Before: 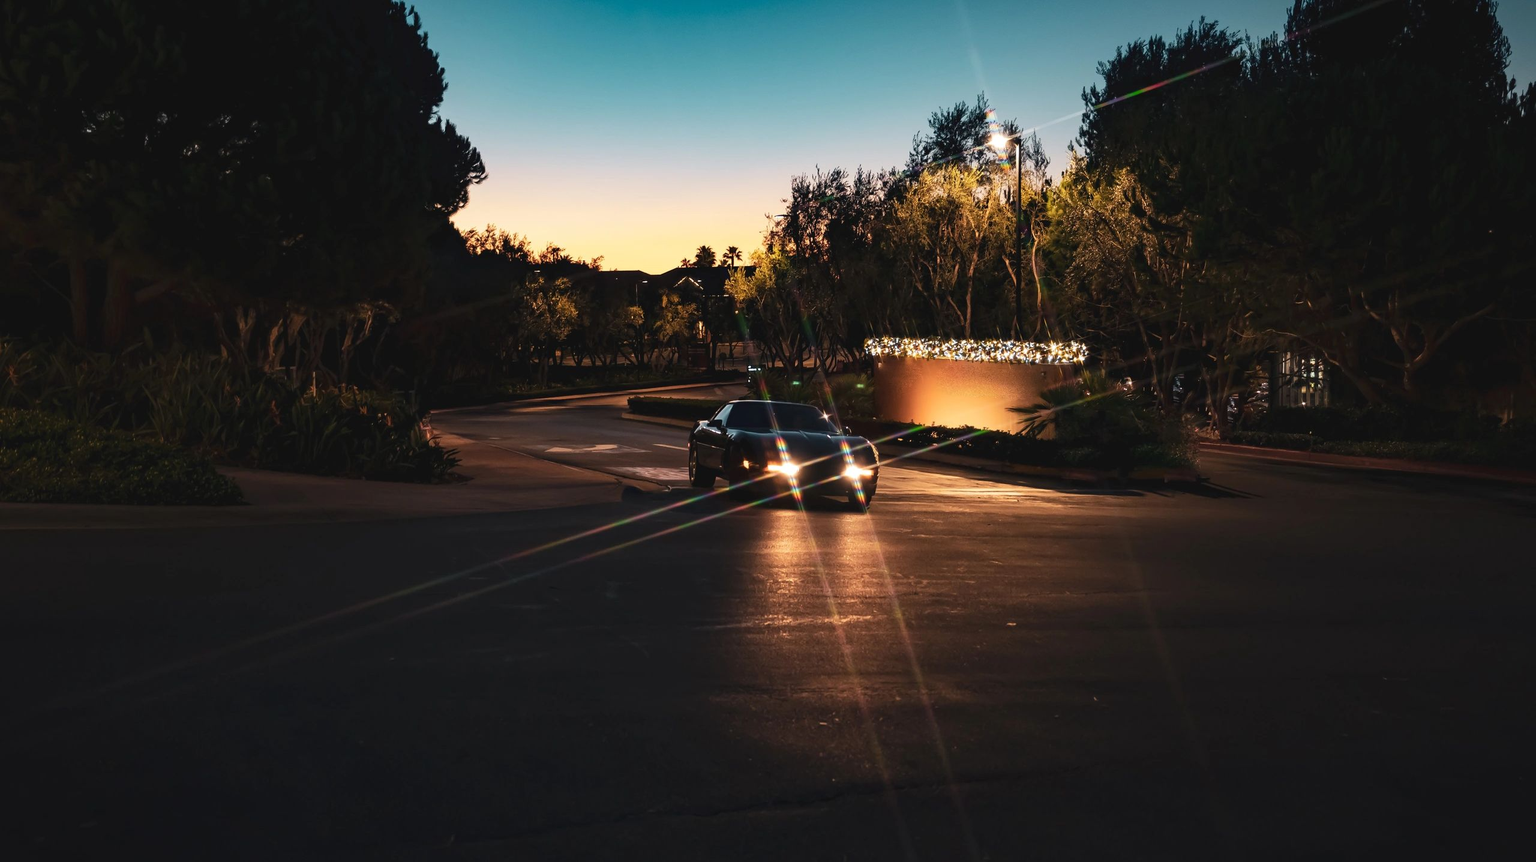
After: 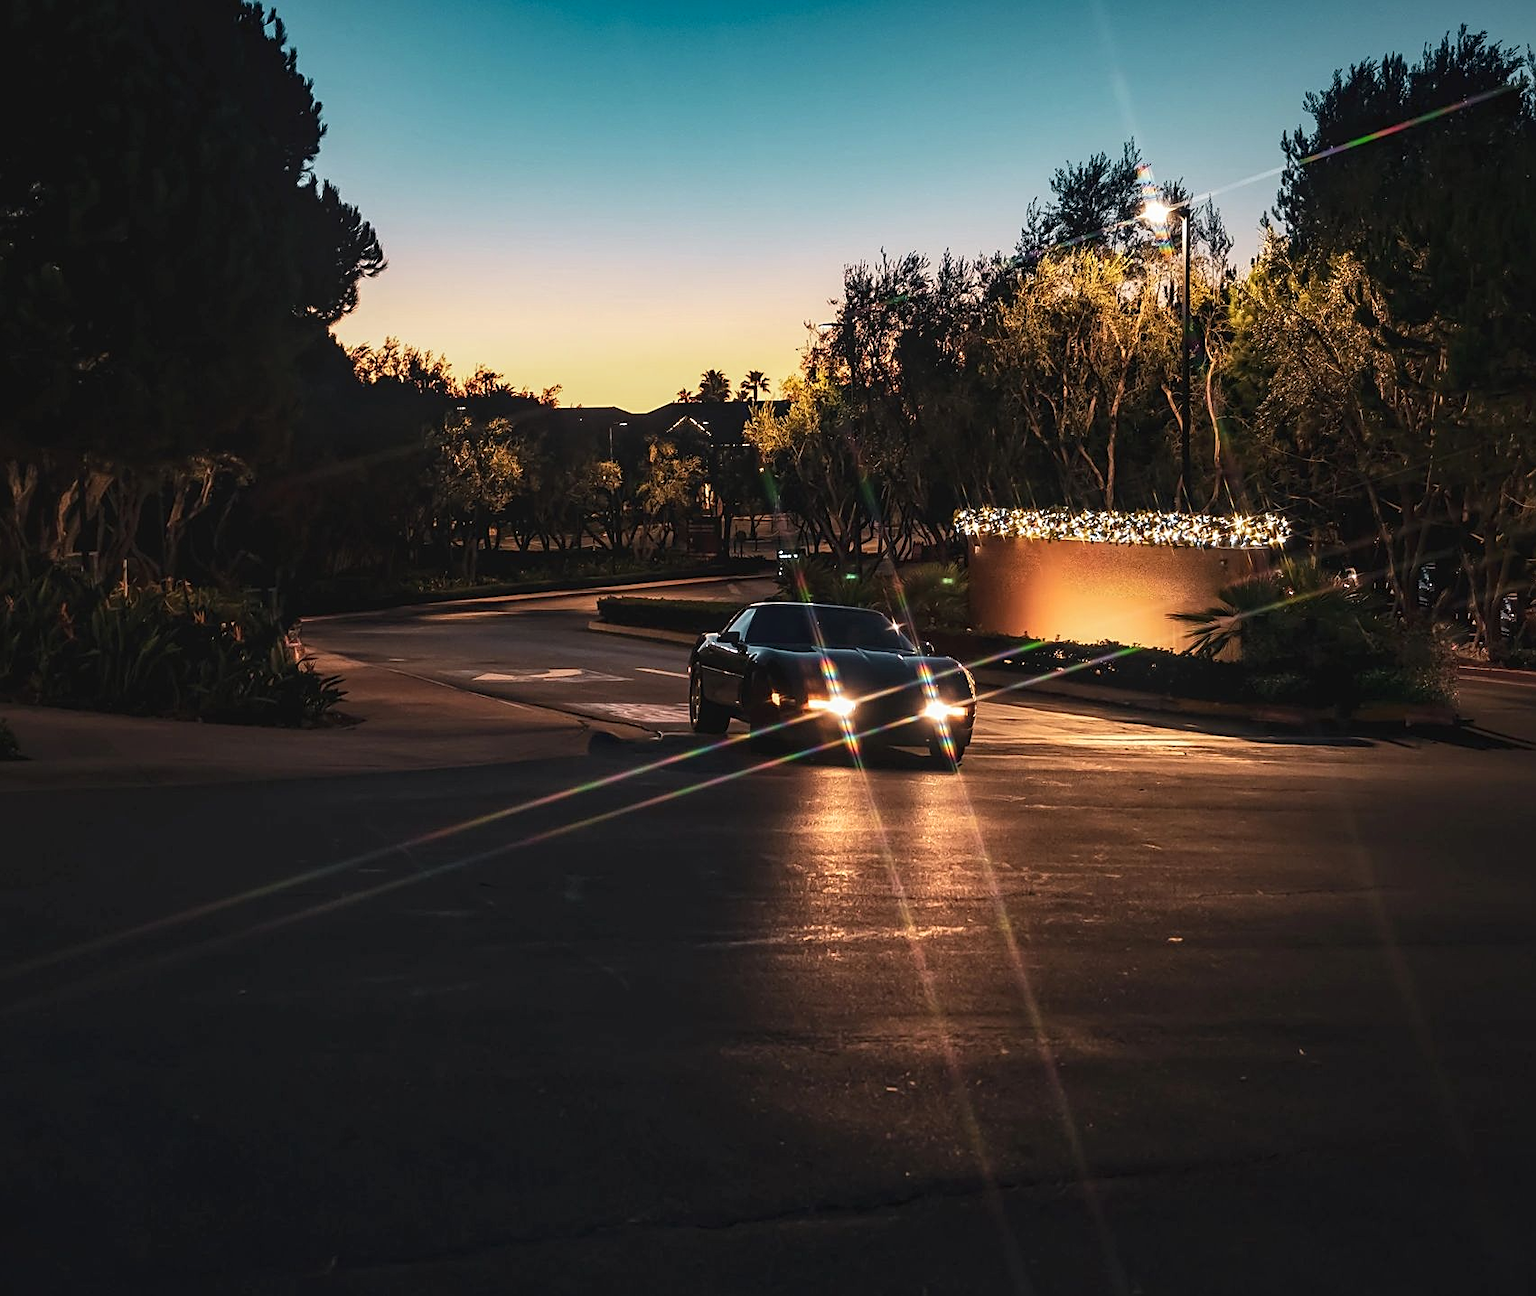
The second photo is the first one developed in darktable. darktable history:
crop and rotate: left 15.053%, right 18.518%
local contrast: on, module defaults
sharpen: amount 0.496
